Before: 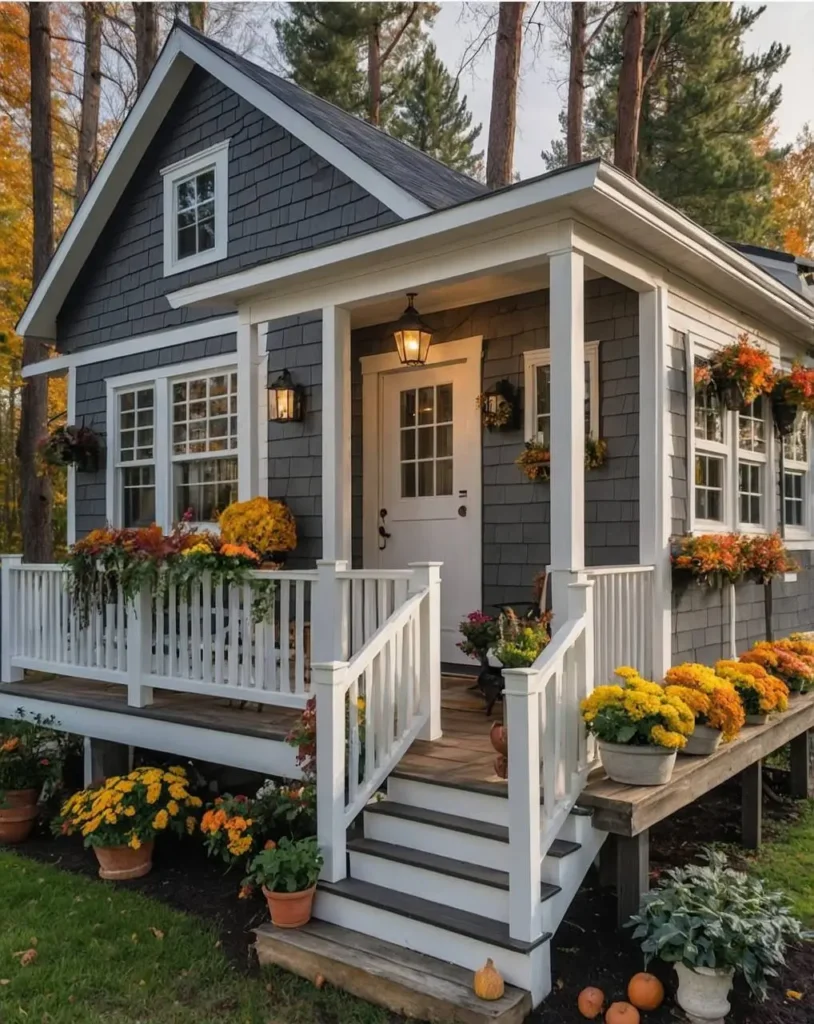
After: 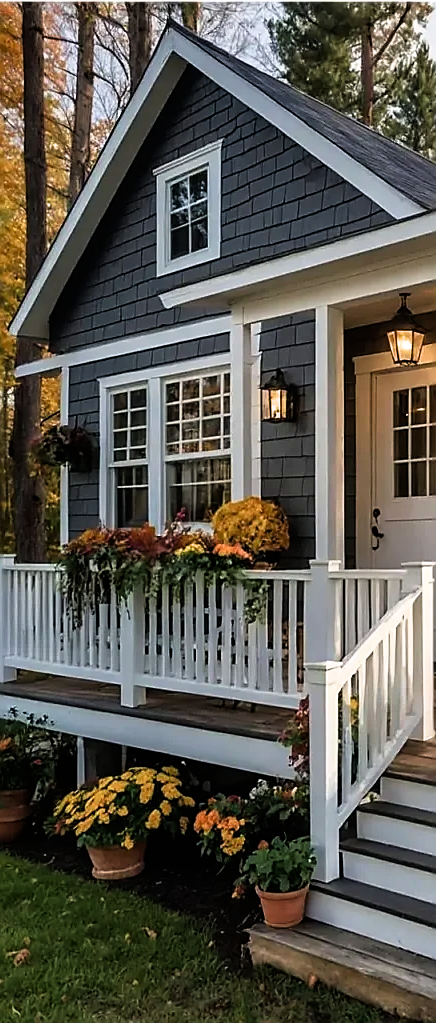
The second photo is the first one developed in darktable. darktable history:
filmic rgb: black relative exposure -7.98 EV, white relative exposure 2.33 EV, hardness 6.54
sharpen: radius 1.381, amount 1.234, threshold 0.68
crop: left 0.937%, right 45.435%, bottom 0.091%
velvia: on, module defaults
